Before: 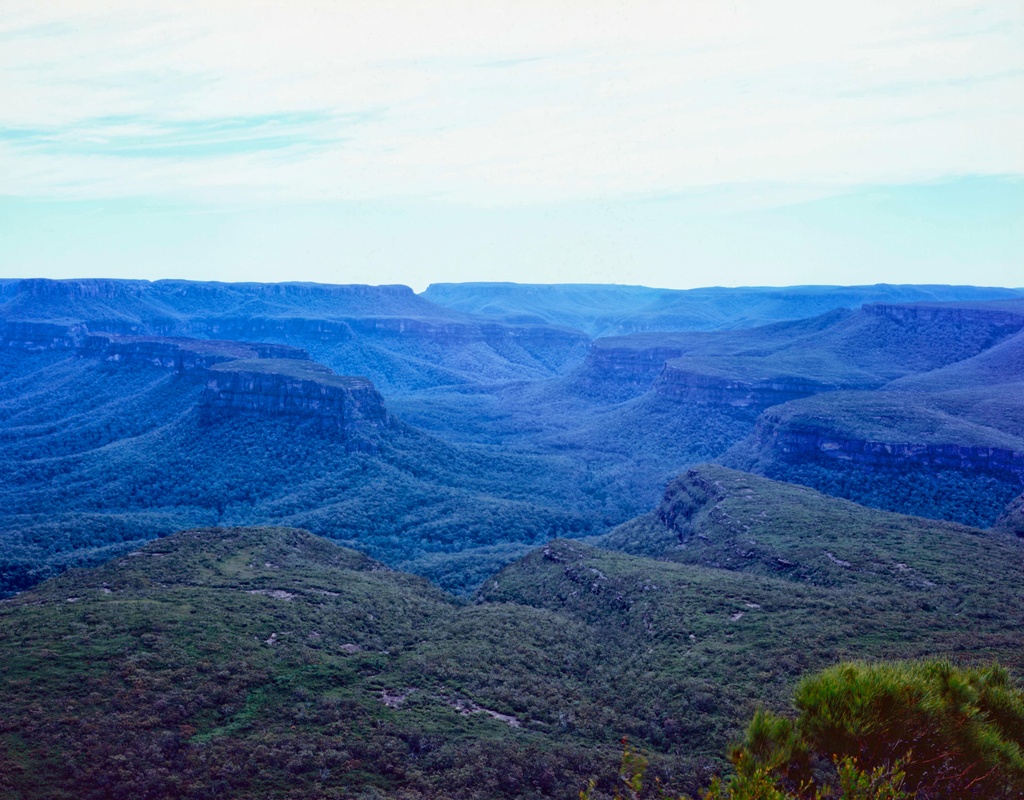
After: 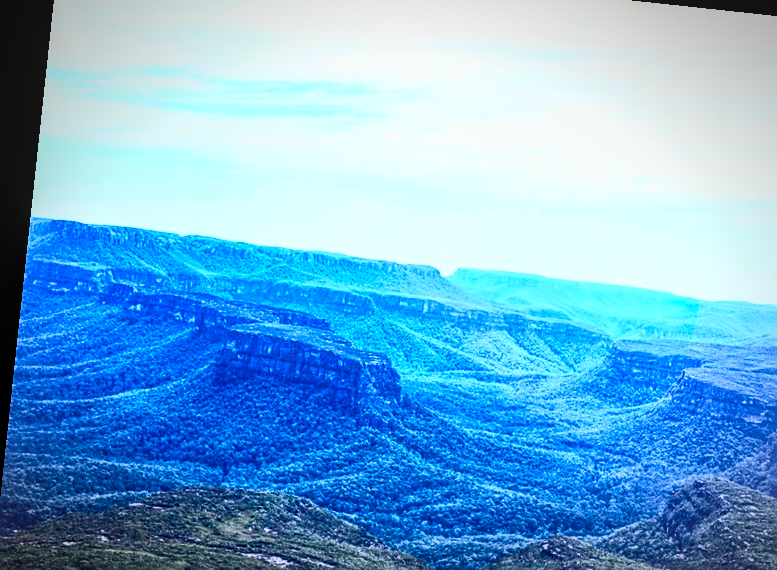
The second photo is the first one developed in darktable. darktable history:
sharpen: on, module defaults
vignetting: fall-off radius 60.19%, automatic ratio true, unbound false
base curve: curves: ch0 [(0, 0) (0.283, 0.295) (1, 1)], preserve colors none
crop and rotate: angle -6.15°, left 2.243%, top 6.692%, right 27.298%, bottom 30.274%
contrast brightness saturation: contrast 0.815, brightness 0.604, saturation 0.596
local contrast: on, module defaults
